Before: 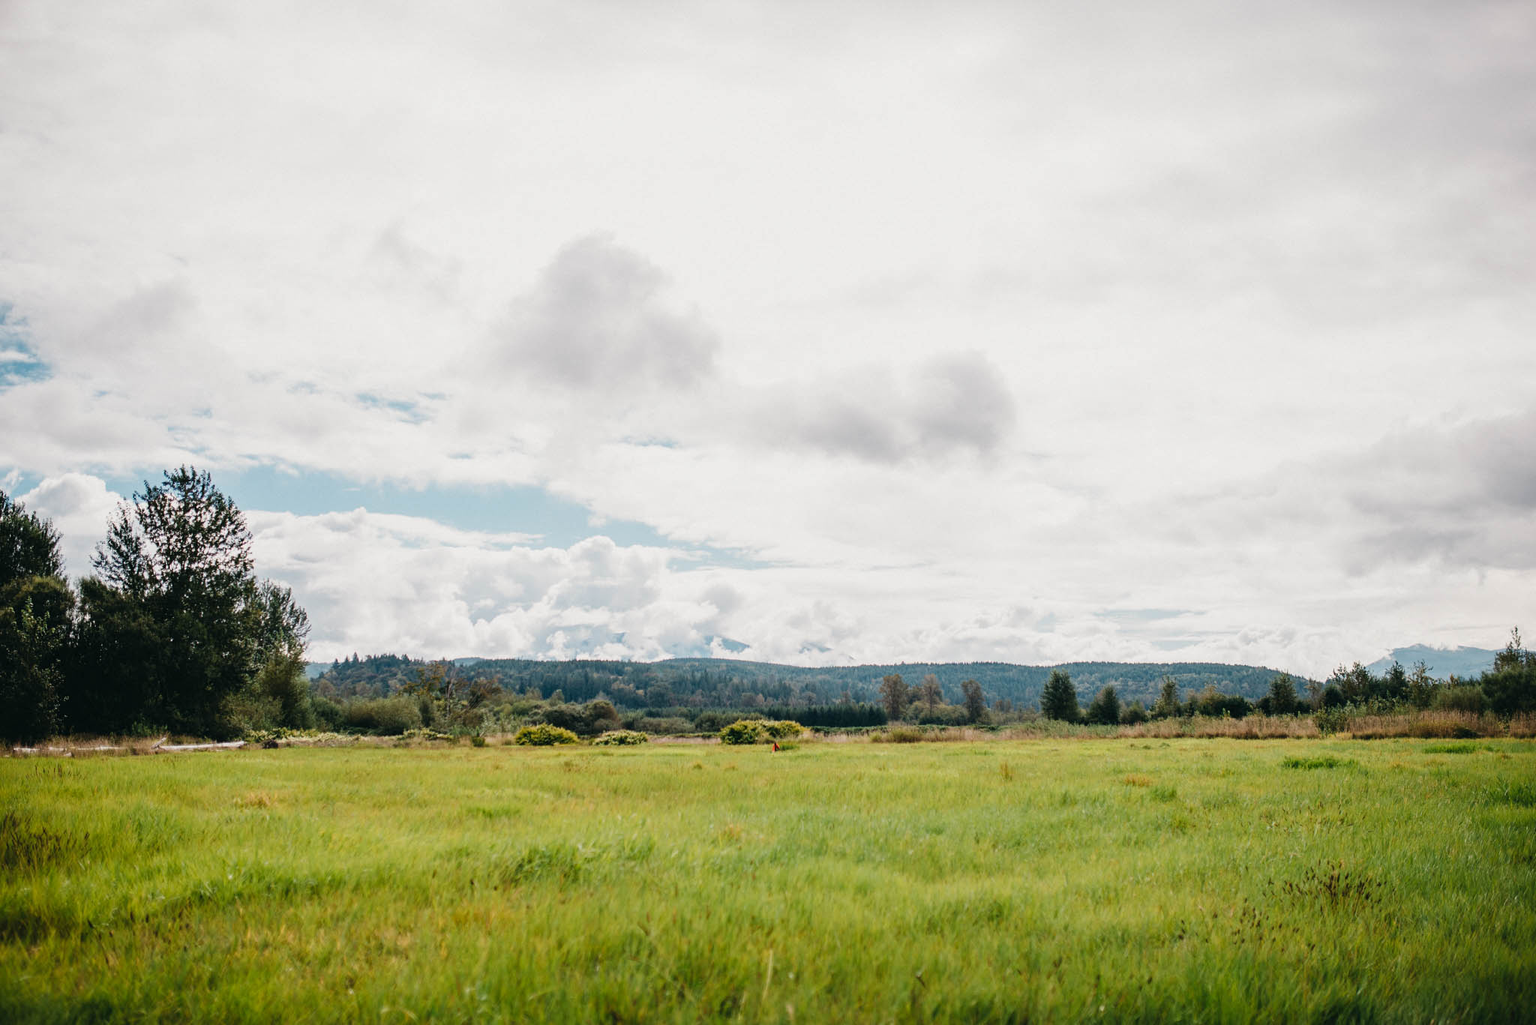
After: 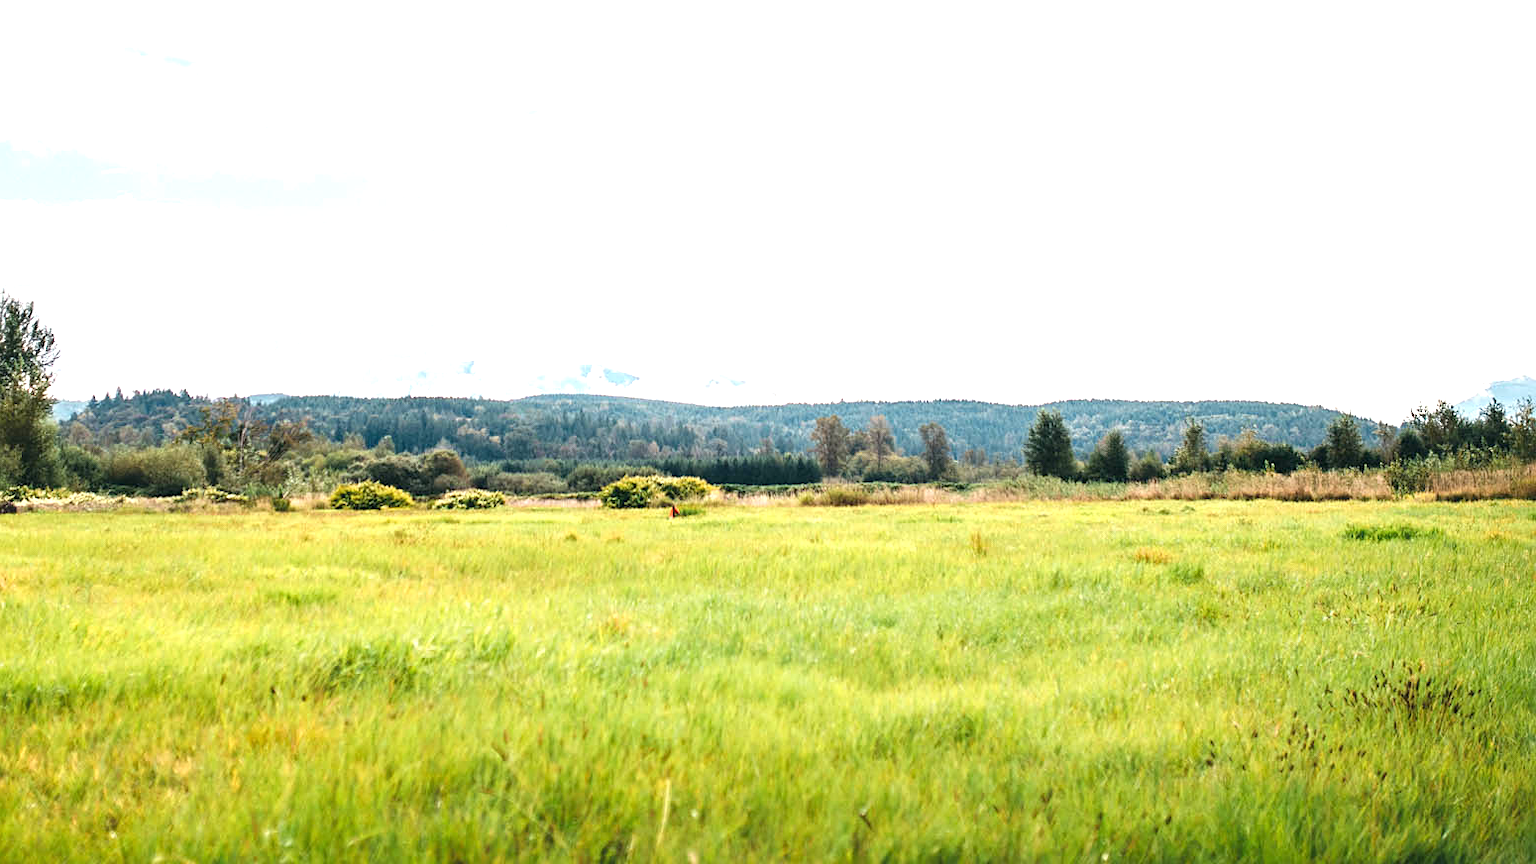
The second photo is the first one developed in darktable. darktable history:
sharpen: amount 0.2
exposure: black level correction 0, exposure 1.1 EV, compensate exposure bias true, compensate highlight preservation false
crop and rotate: left 17.299%, top 35.115%, right 7.015%, bottom 1.024%
